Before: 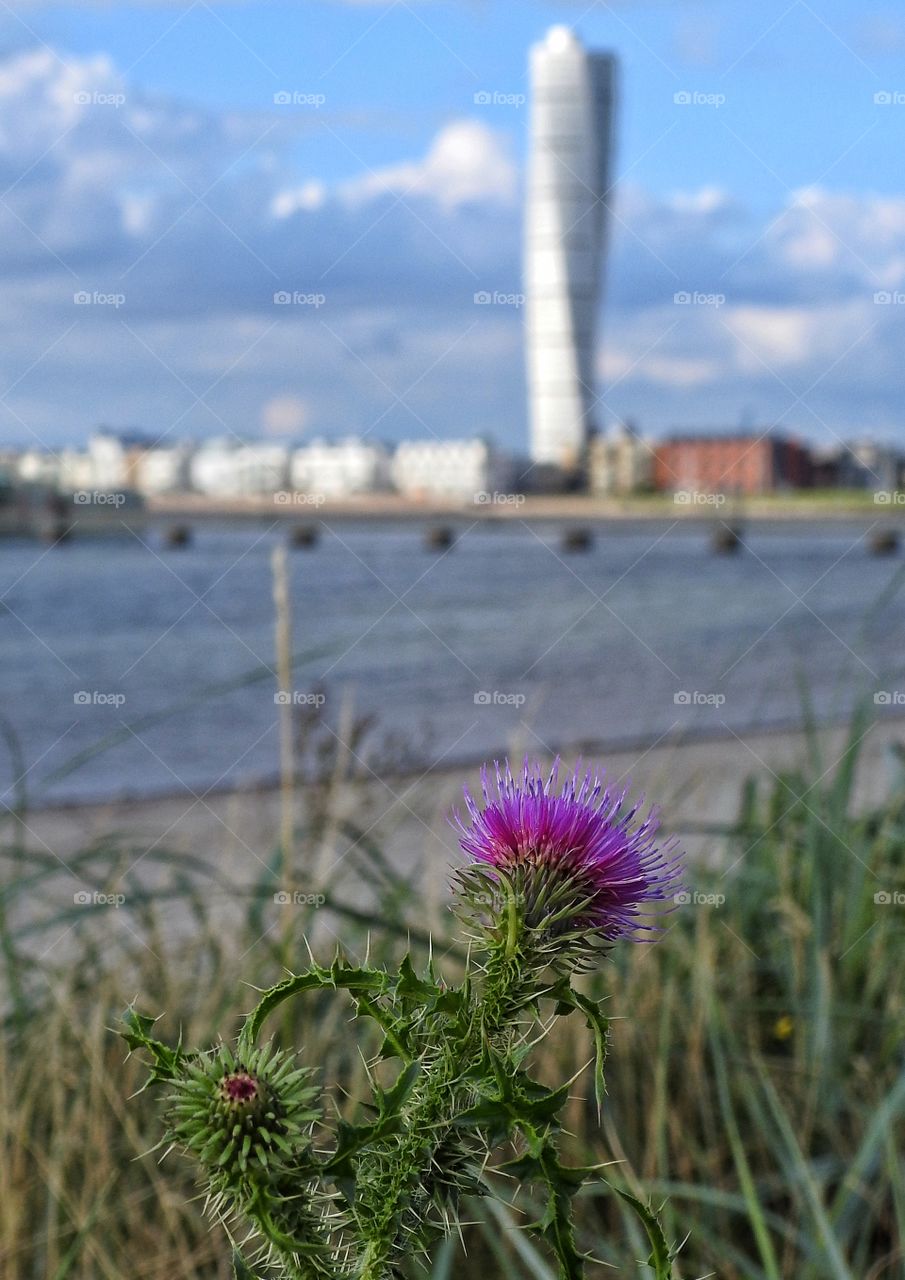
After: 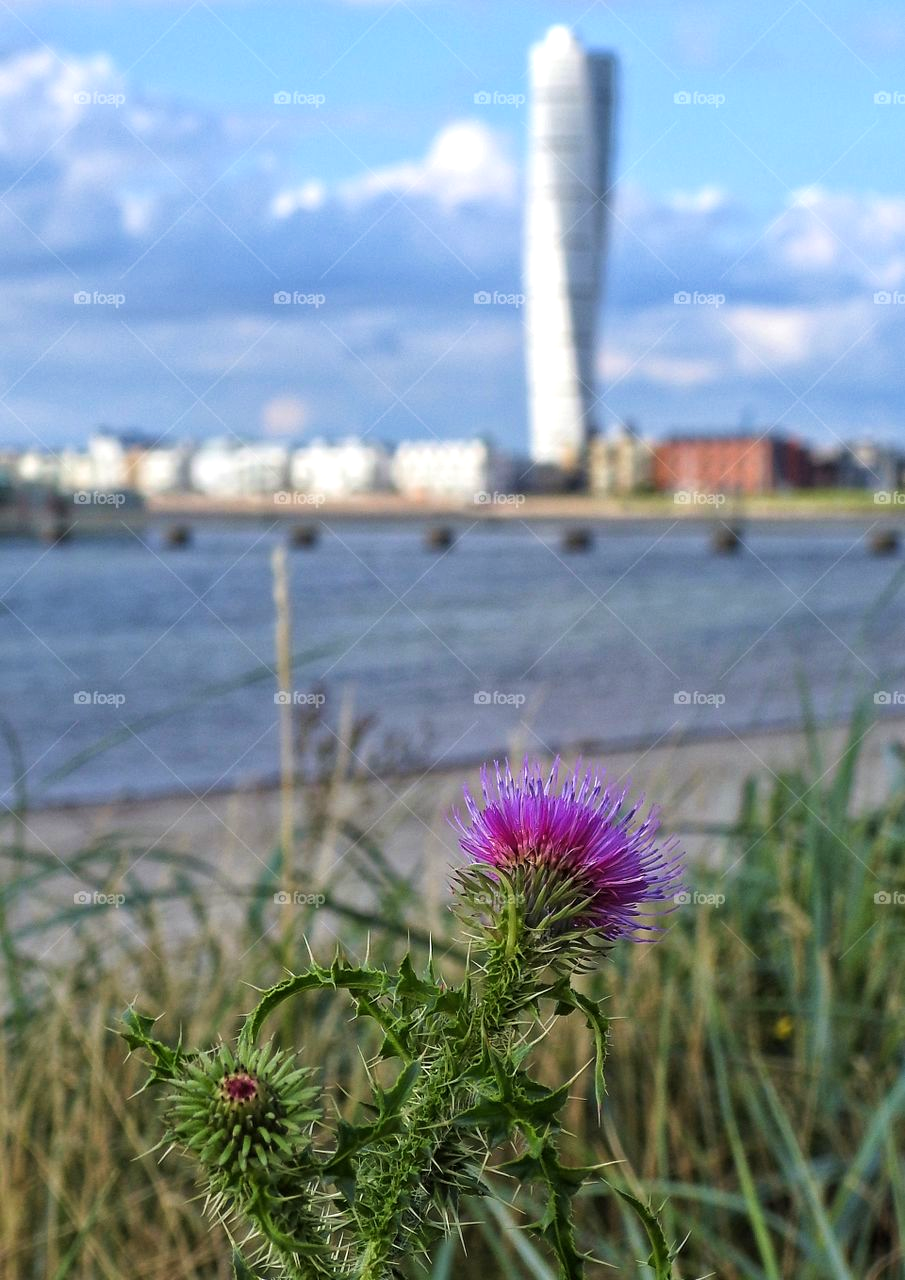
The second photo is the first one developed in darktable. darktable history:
exposure: exposure 0.295 EV, compensate highlight preservation false
velvia: on, module defaults
